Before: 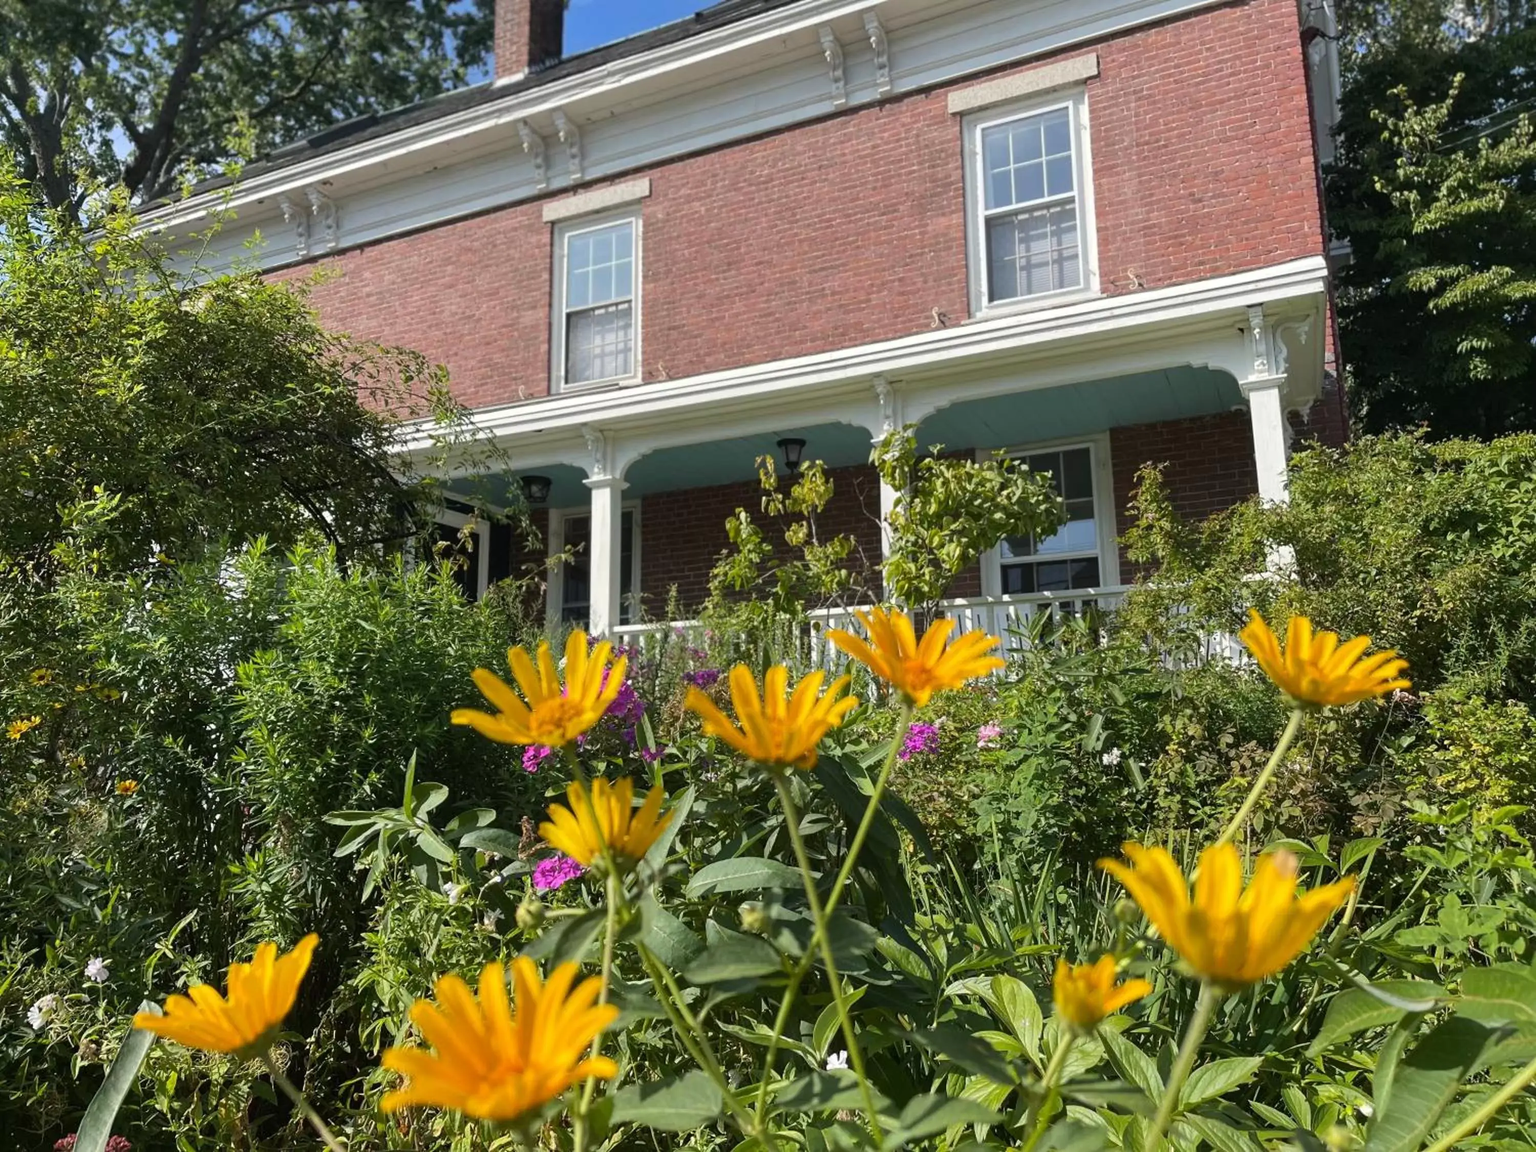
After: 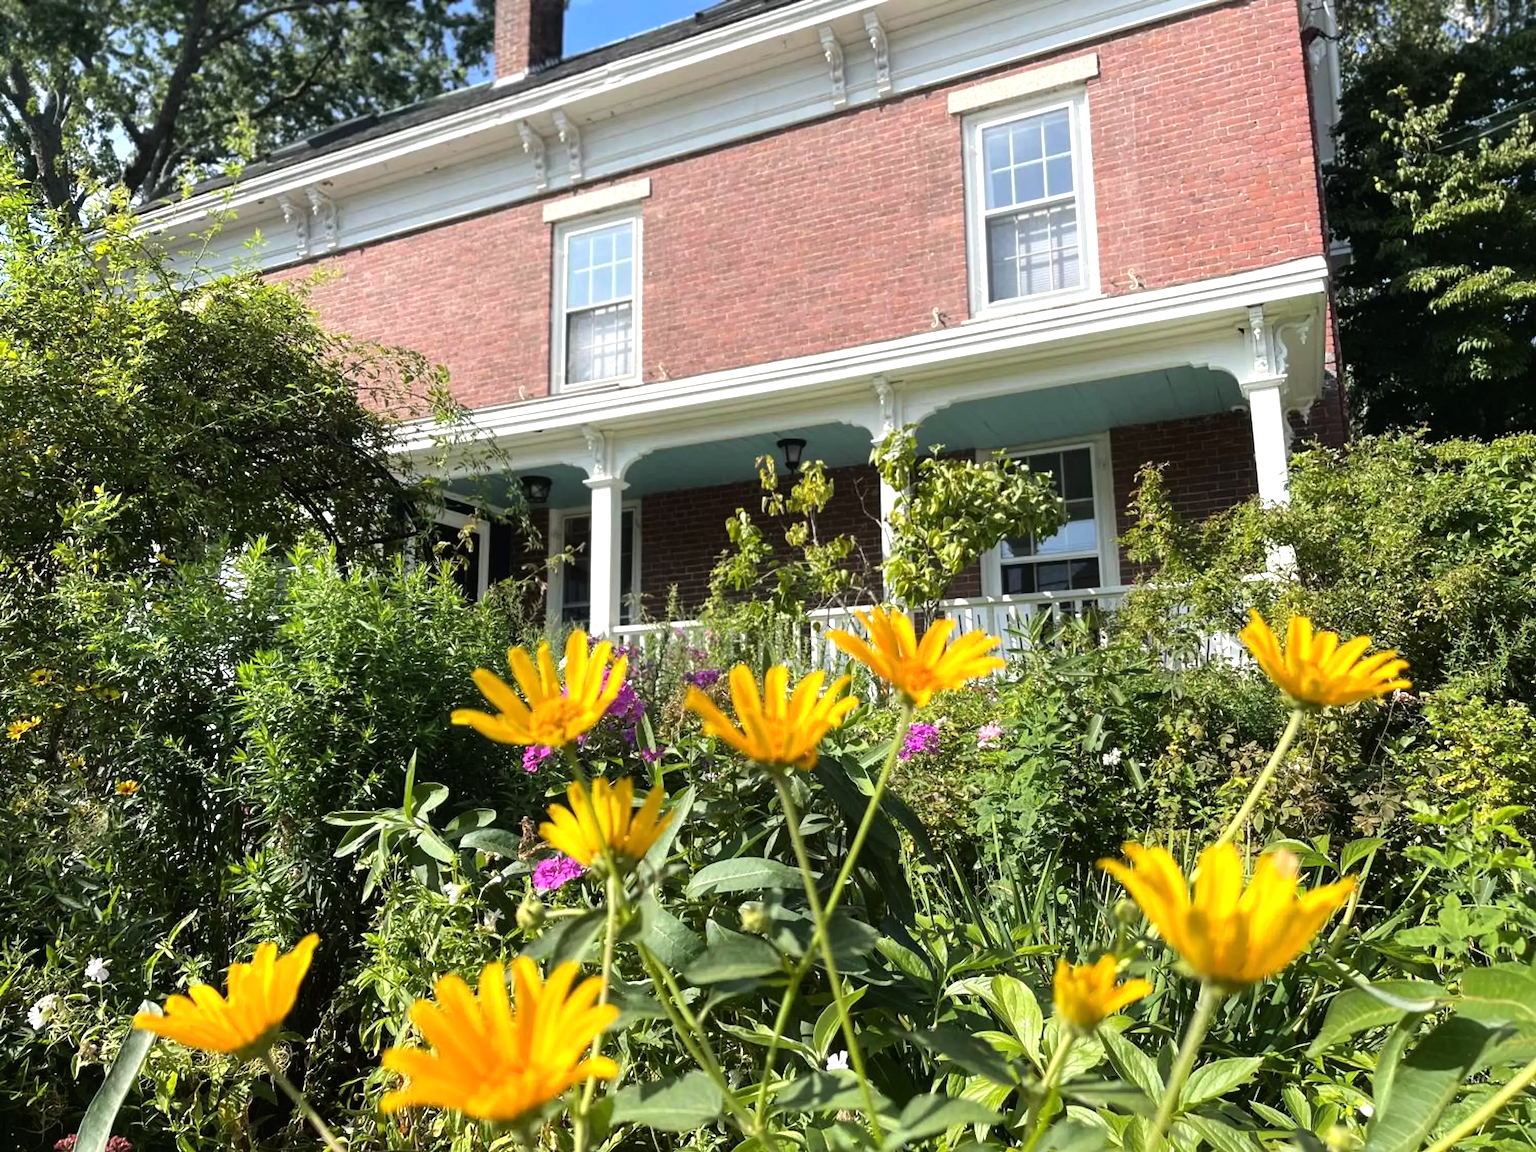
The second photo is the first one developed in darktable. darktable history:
tone equalizer: -8 EV -0.781 EV, -7 EV -0.67 EV, -6 EV -0.611 EV, -5 EV -0.399 EV, -3 EV 0.367 EV, -2 EV 0.6 EV, -1 EV 0.7 EV, +0 EV 0.77 EV
